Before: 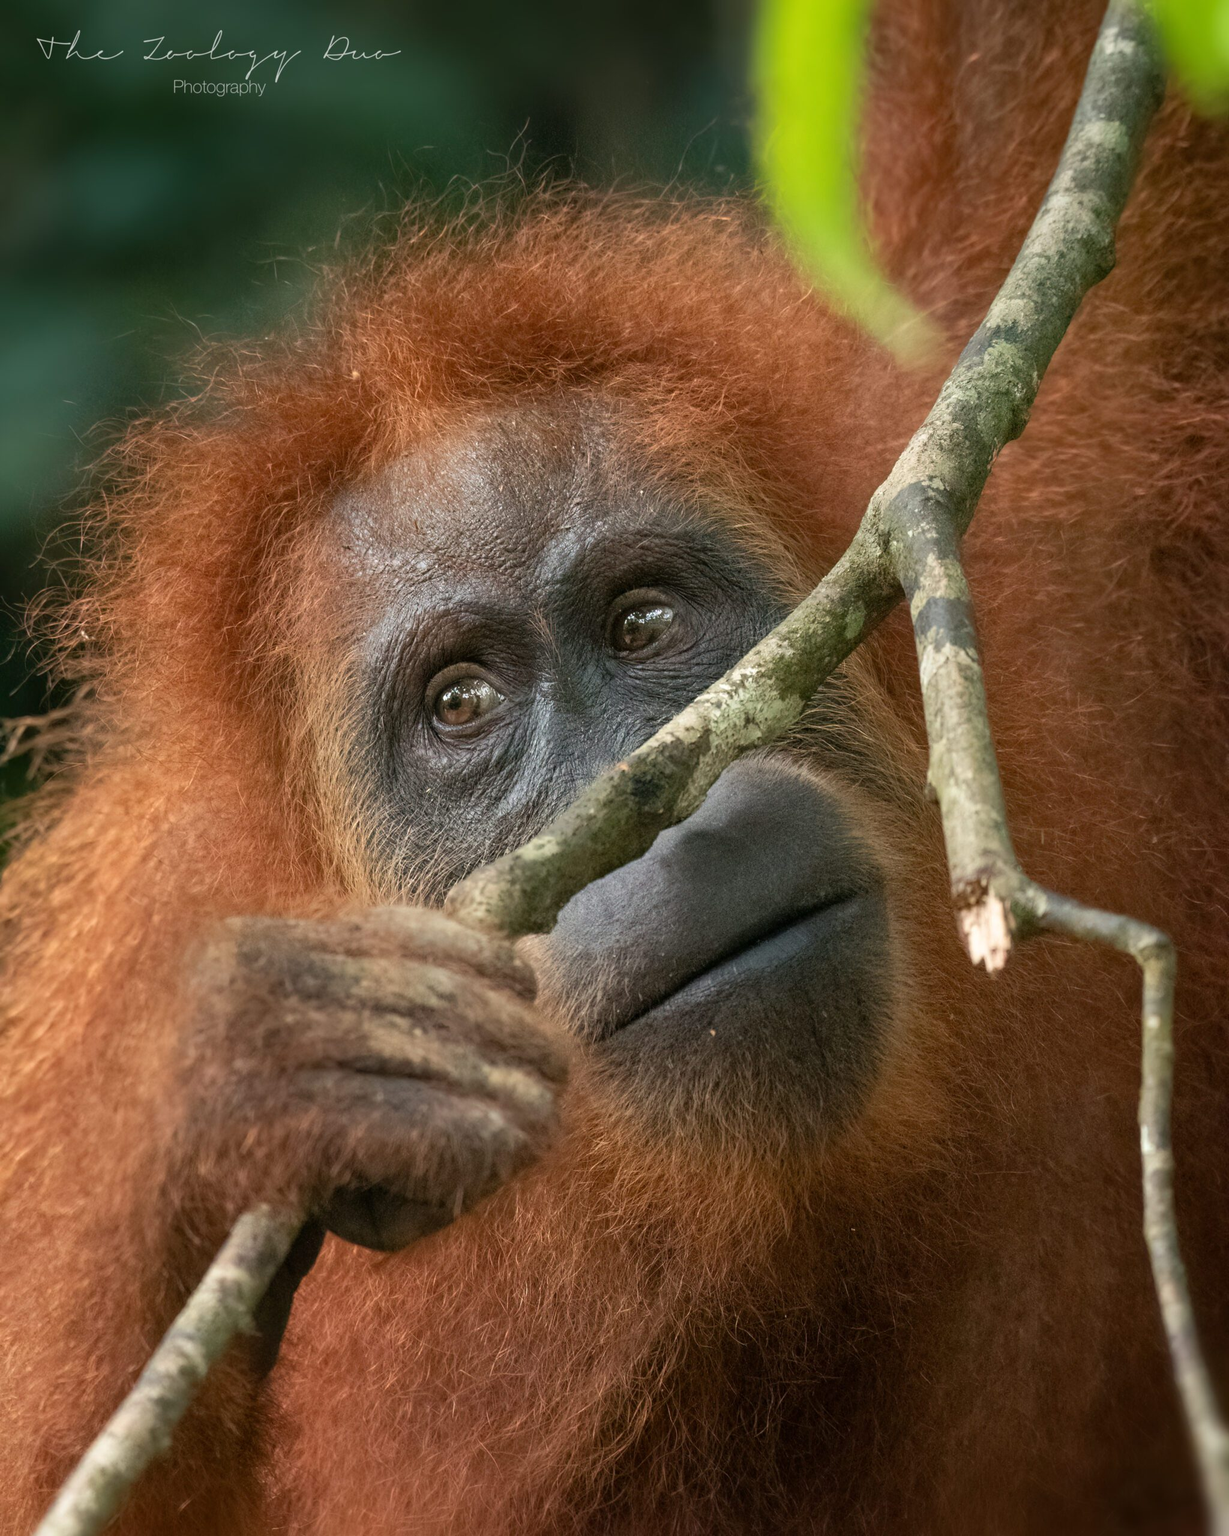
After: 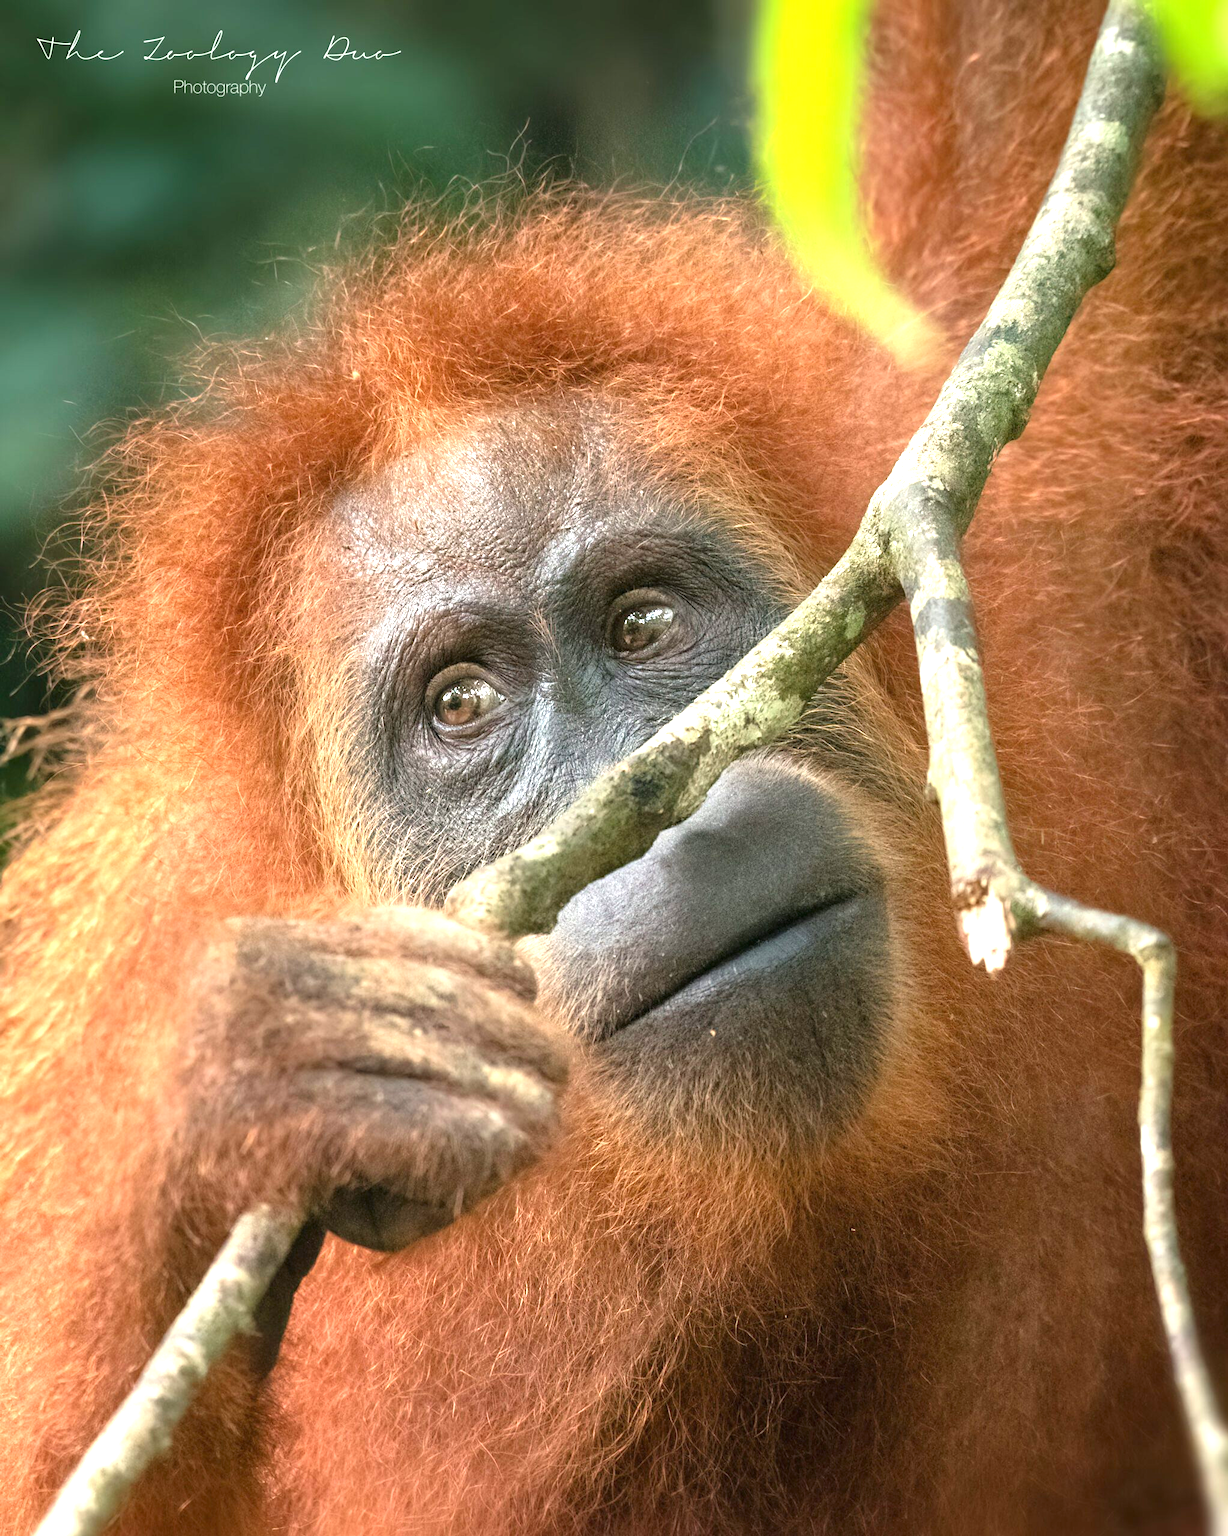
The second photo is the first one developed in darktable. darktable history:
white balance: emerald 1
exposure: black level correction 0, exposure 1.379 EV, compensate exposure bias true, compensate highlight preservation false
